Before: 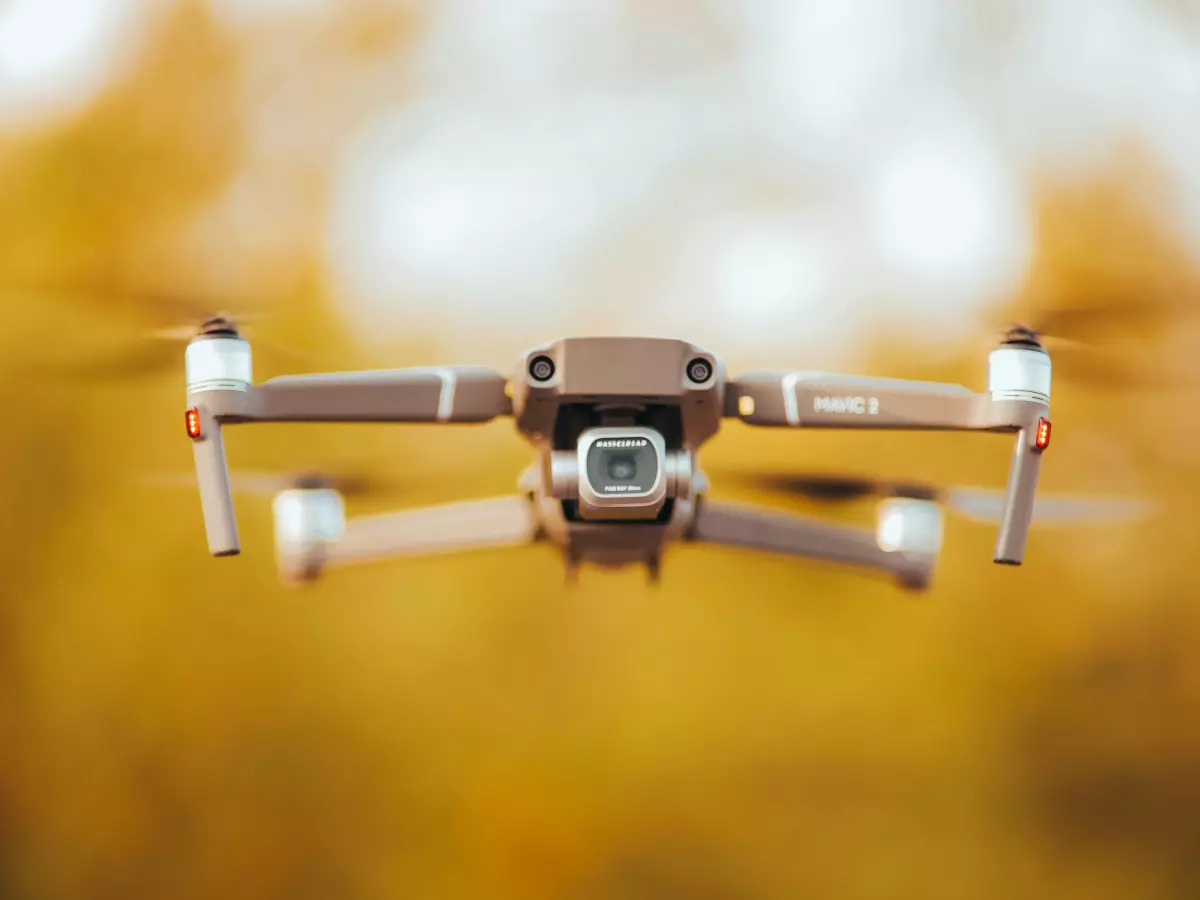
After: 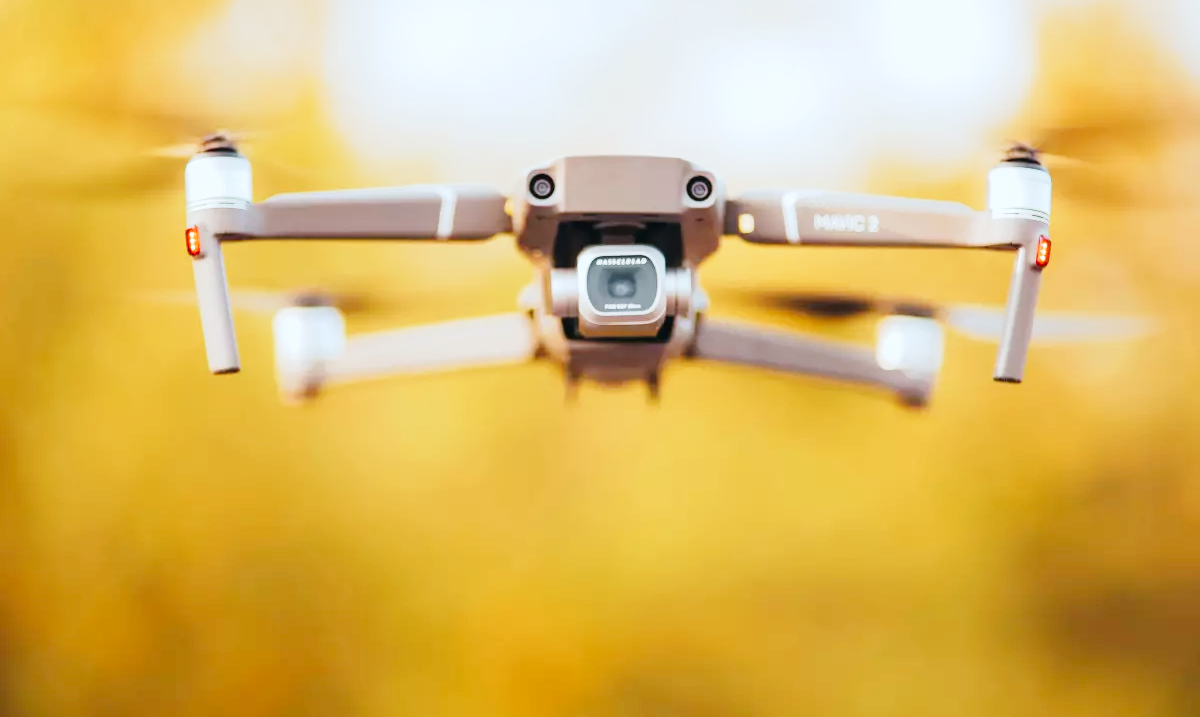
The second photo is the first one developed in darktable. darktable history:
exposure: compensate highlight preservation false
color calibration: x 0.37, y 0.382, temperature 4316.15 K
crop and rotate: top 20.291%
tone curve: curves: ch0 [(0, 0) (0.003, 0.003) (0.011, 0.01) (0.025, 0.023) (0.044, 0.041) (0.069, 0.064) (0.1, 0.094) (0.136, 0.143) (0.177, 0.205) (0.224, 0.281) (0.277, 0.367) (0.335, 0.457) (0.399, 0.542) (0.468, 0.629) (0.543, 0.711) (0.623, 0.788) (0.709, 0.863) (0.801, 0.912) (0.898, 0.955) (1, 1)], preserve colors none
